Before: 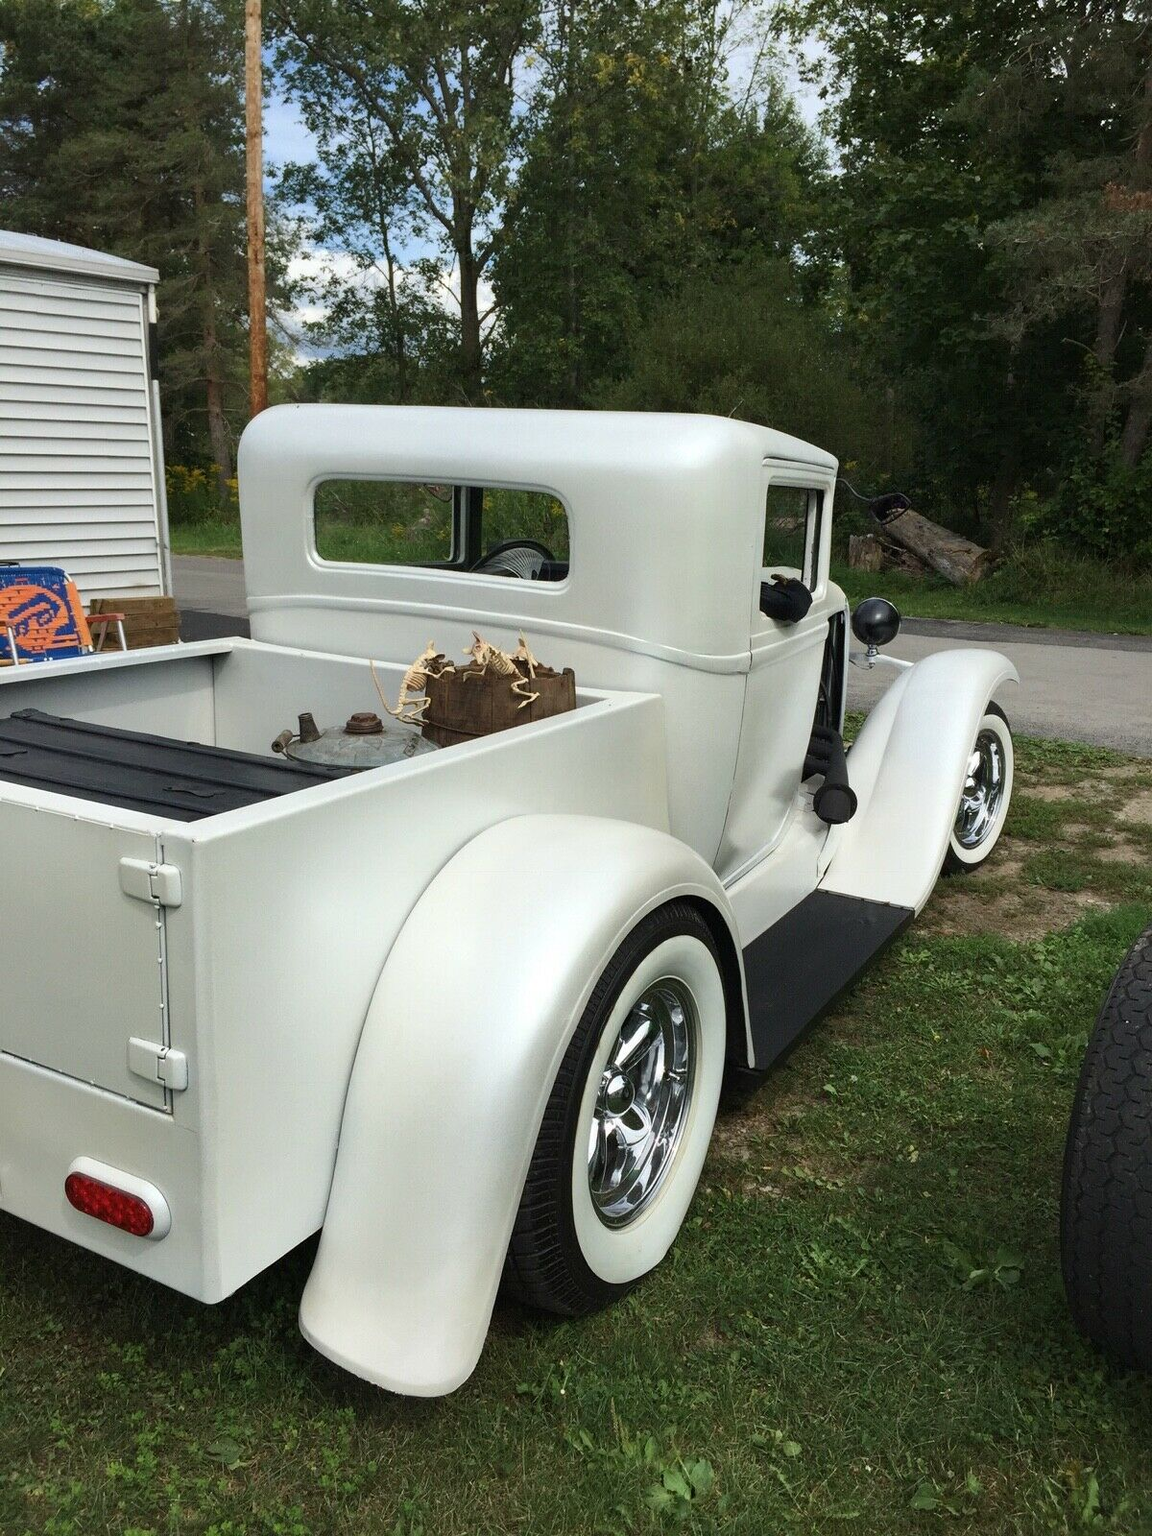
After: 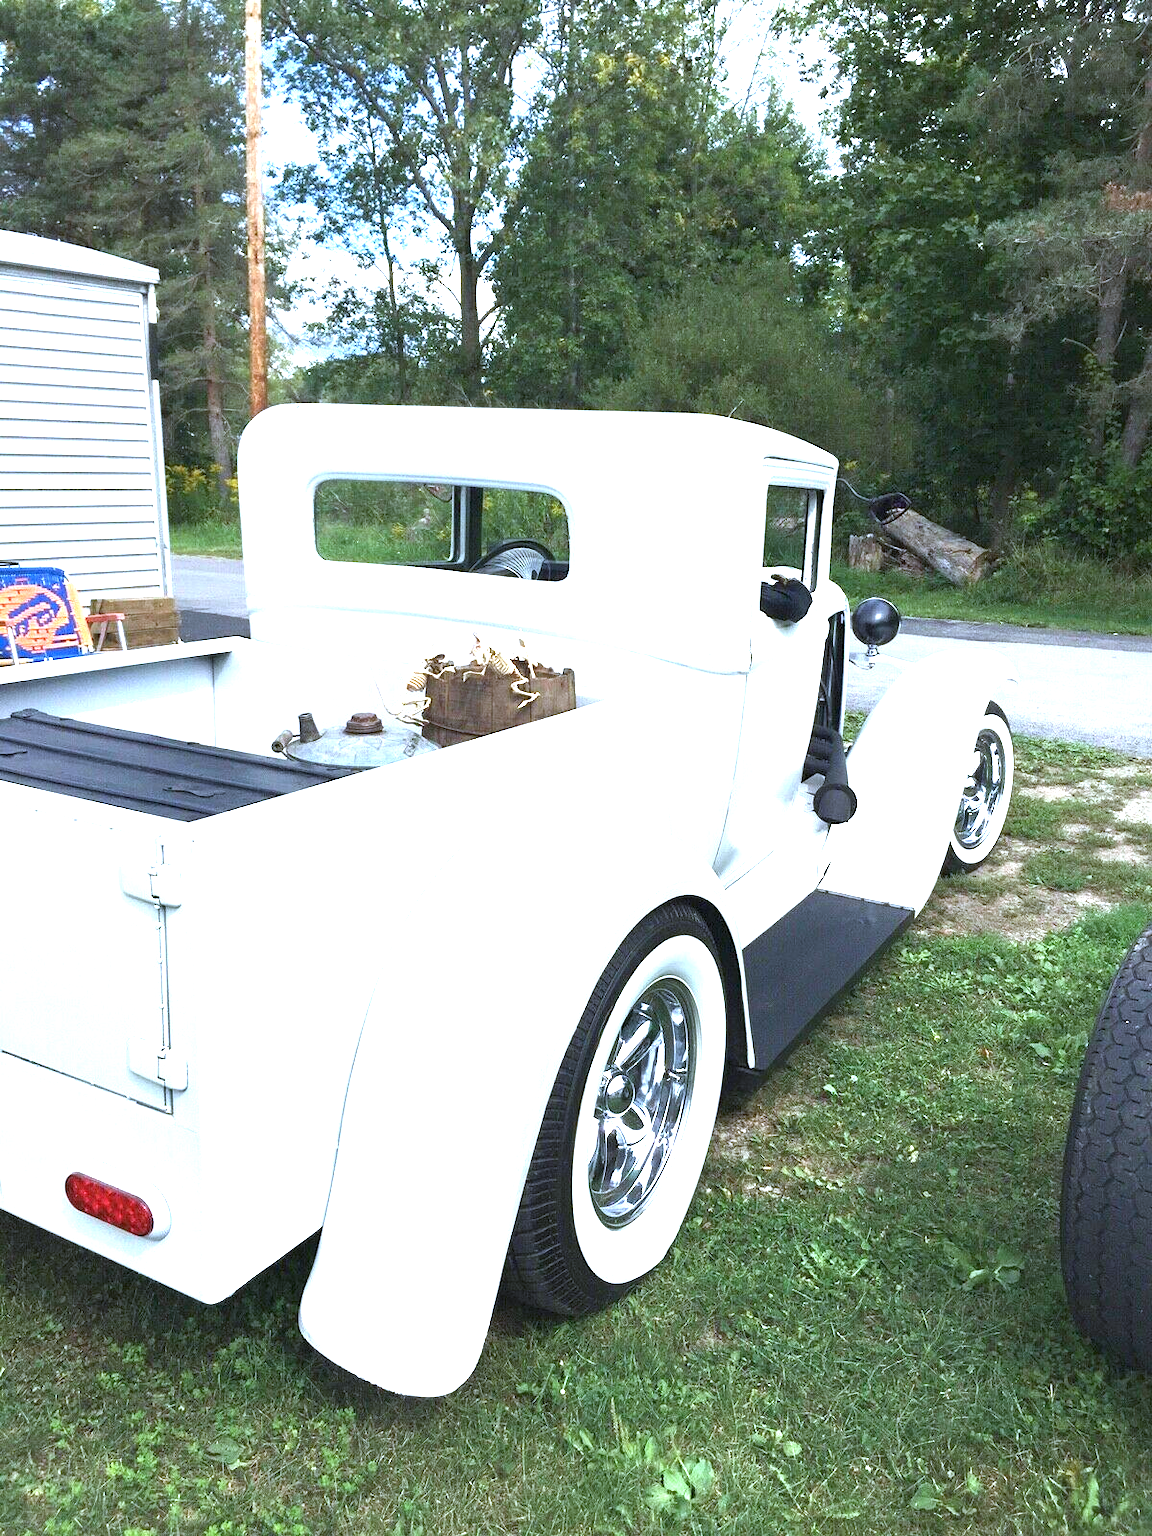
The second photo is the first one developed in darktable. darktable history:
white balance: red 0.926, green 1.003, blue 1.133
exposure: black level correction 0, exposure 1.9 EV, compensate highlight preservation false
color calibration: illuminant as shot in camera, x 0.358, y 0.373, temperature 4628.91 K
